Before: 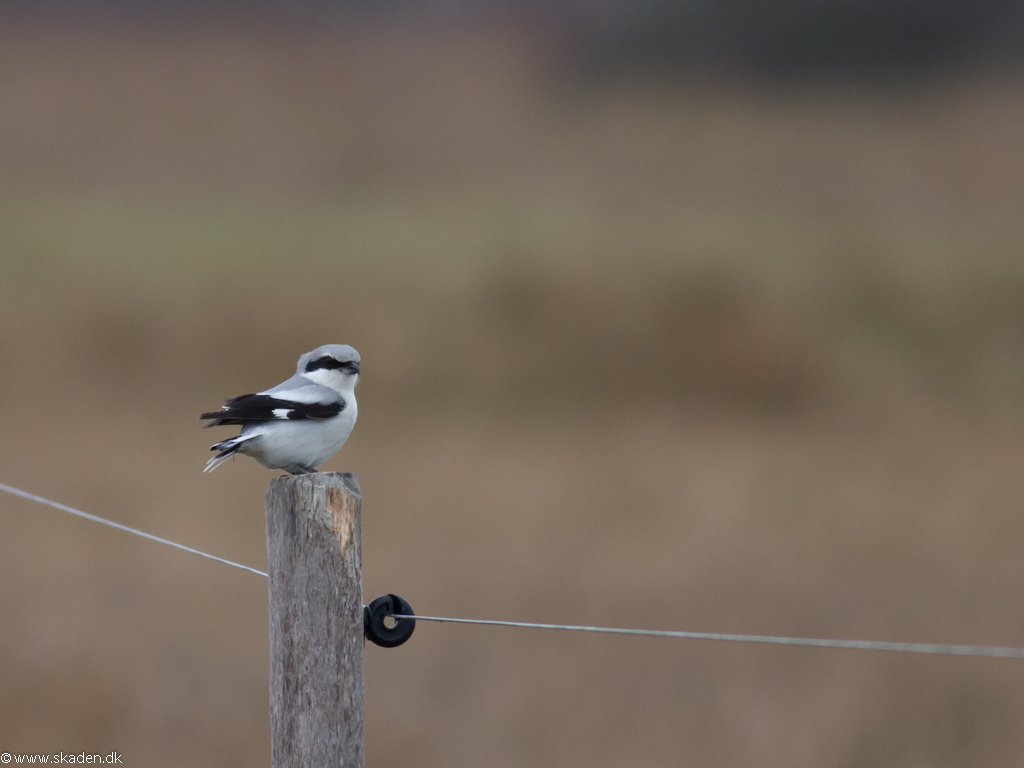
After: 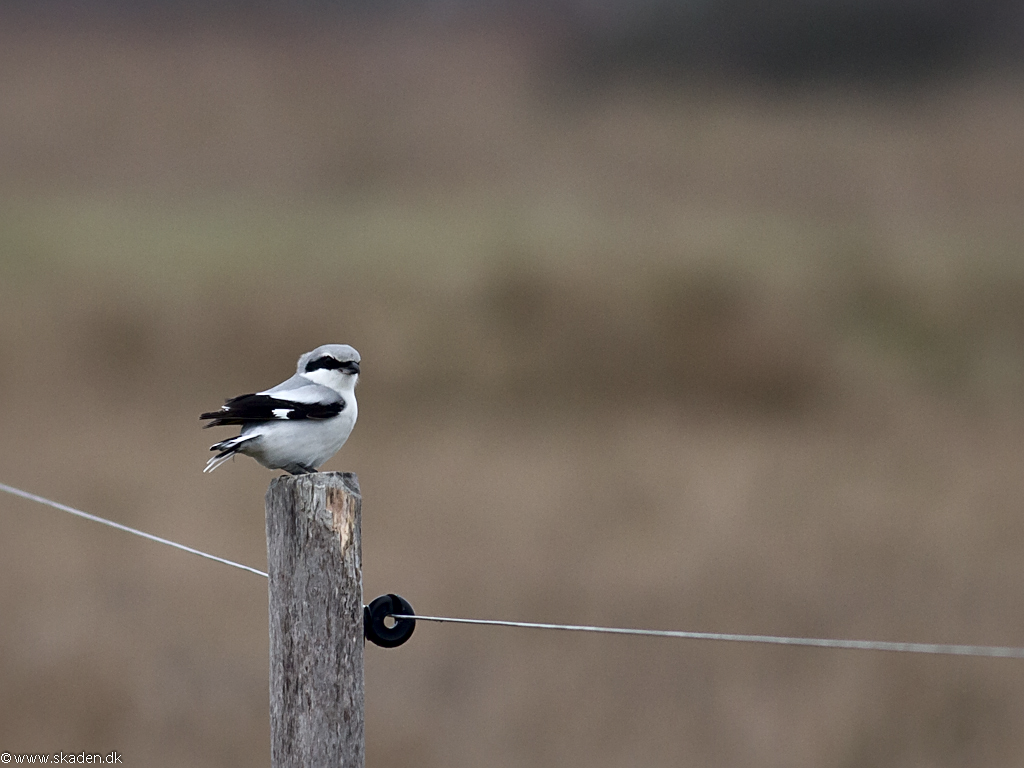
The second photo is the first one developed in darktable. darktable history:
color correction: highlights b* -0.025, saturation 0.861
sharpen: on, module defaults
local contrast: mode bilateral grid, contrast 26, coarseness 61, detail 152%, midtone range 0.2
